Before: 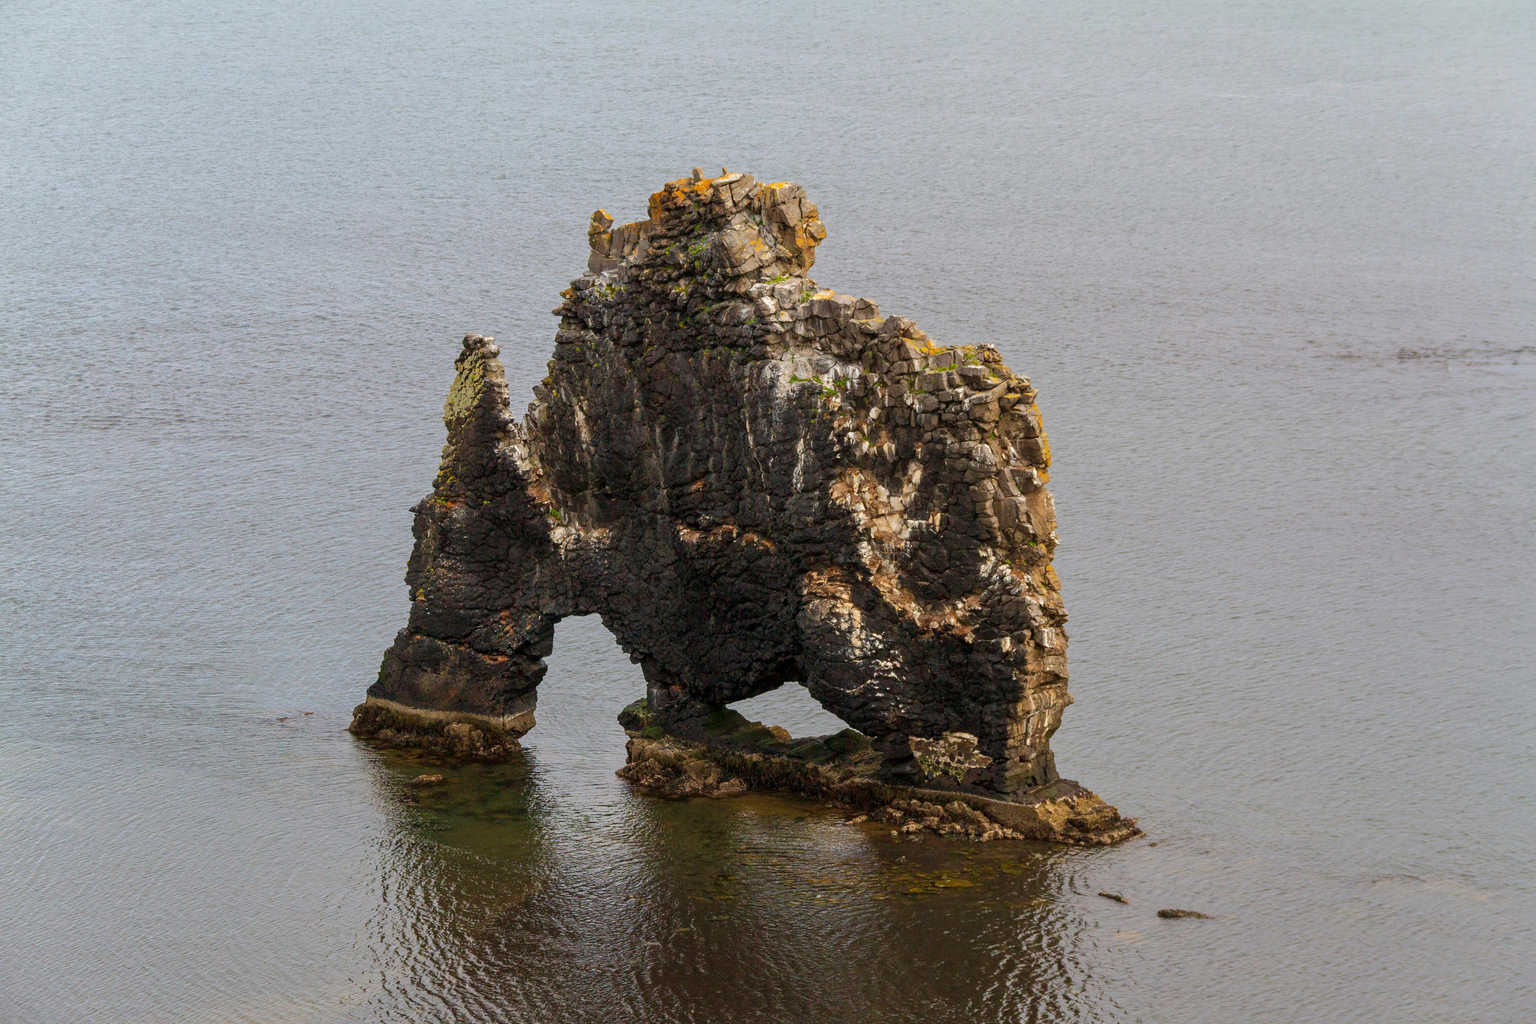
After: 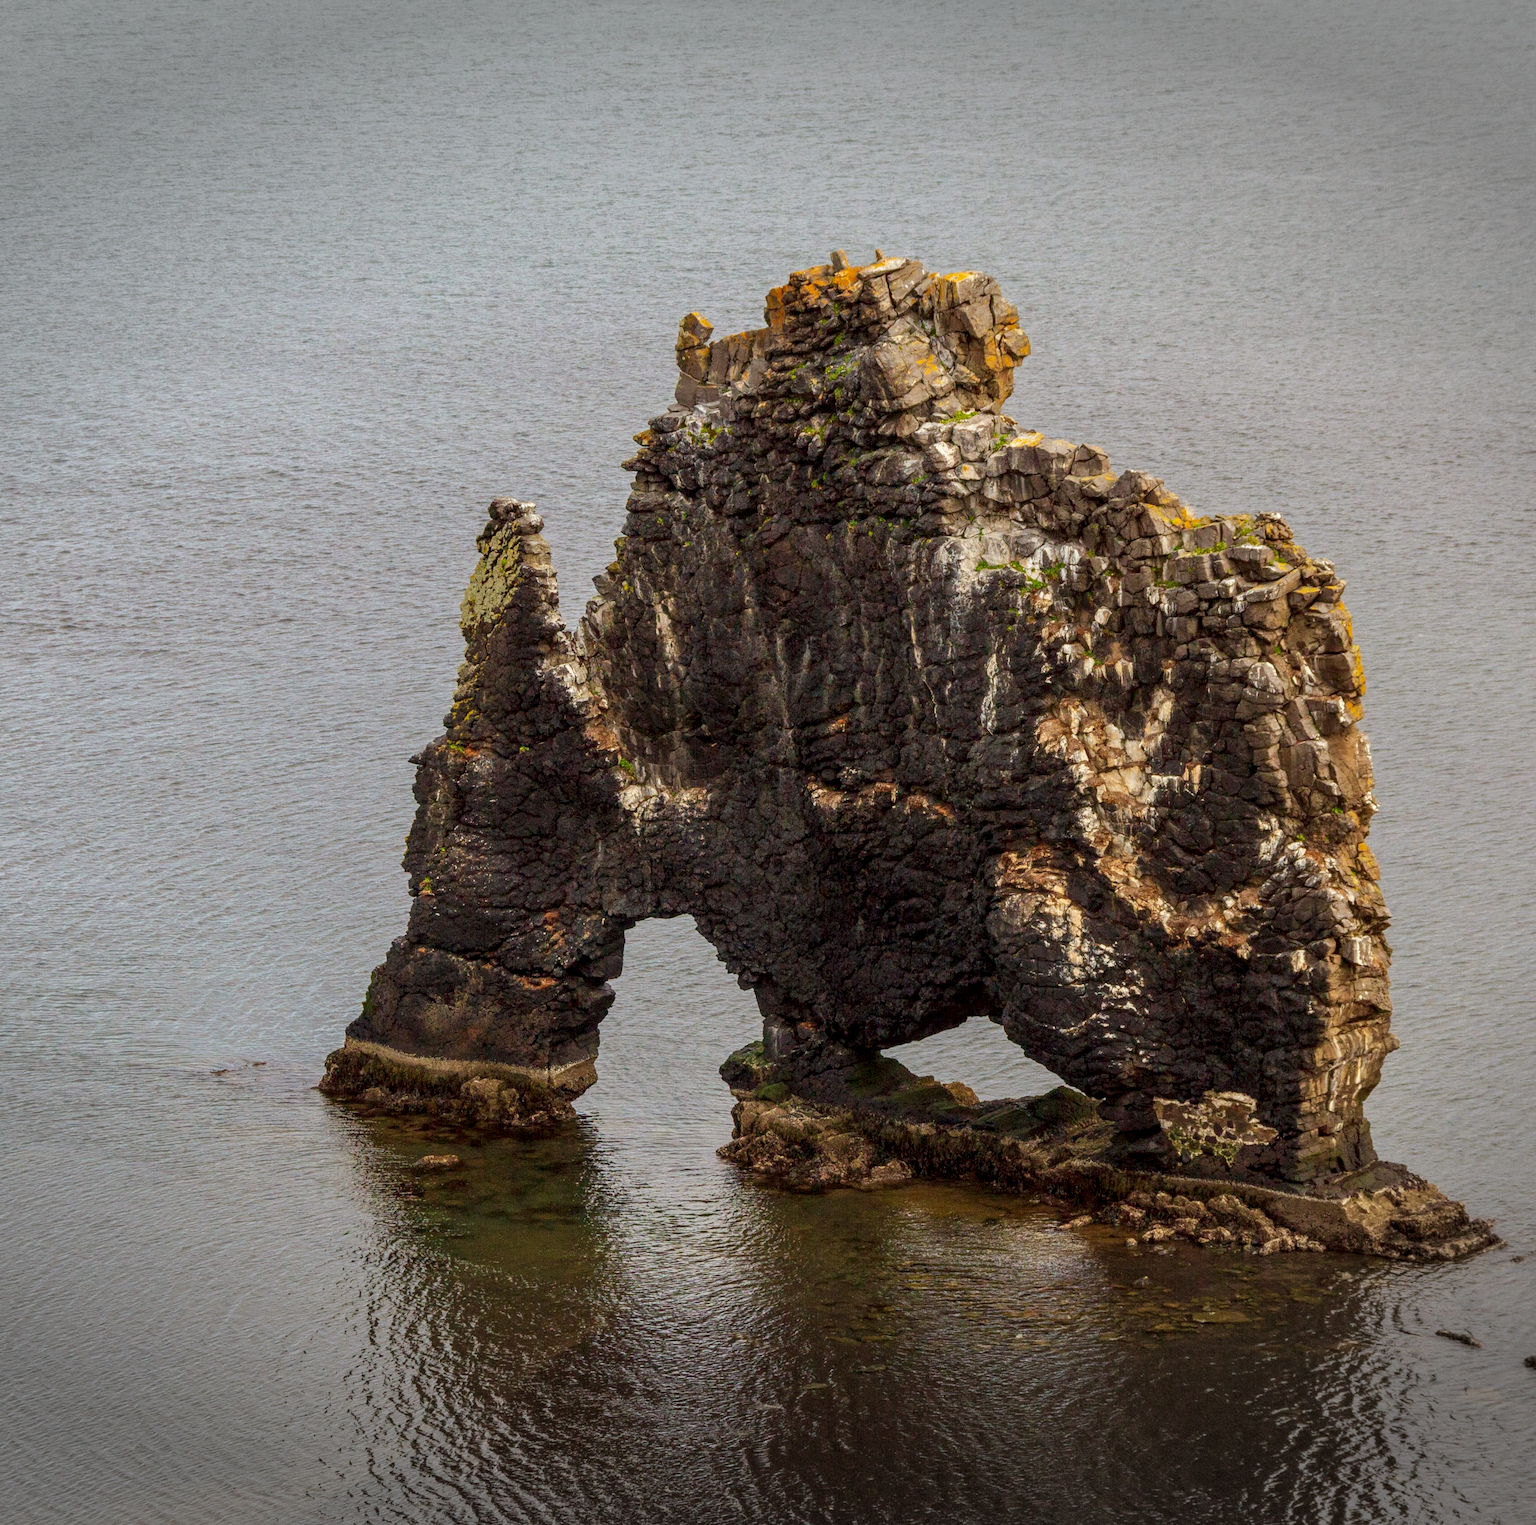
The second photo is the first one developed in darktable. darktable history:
color correction: highlights a* -0.922, highlights b* 4.63, shadows a* 3.56
vignetting: fall-off start 100.96%, width/height ratio 1.322
crop and rotate: left 8.811%, right 24.082%
local contrast: on, module defaults
